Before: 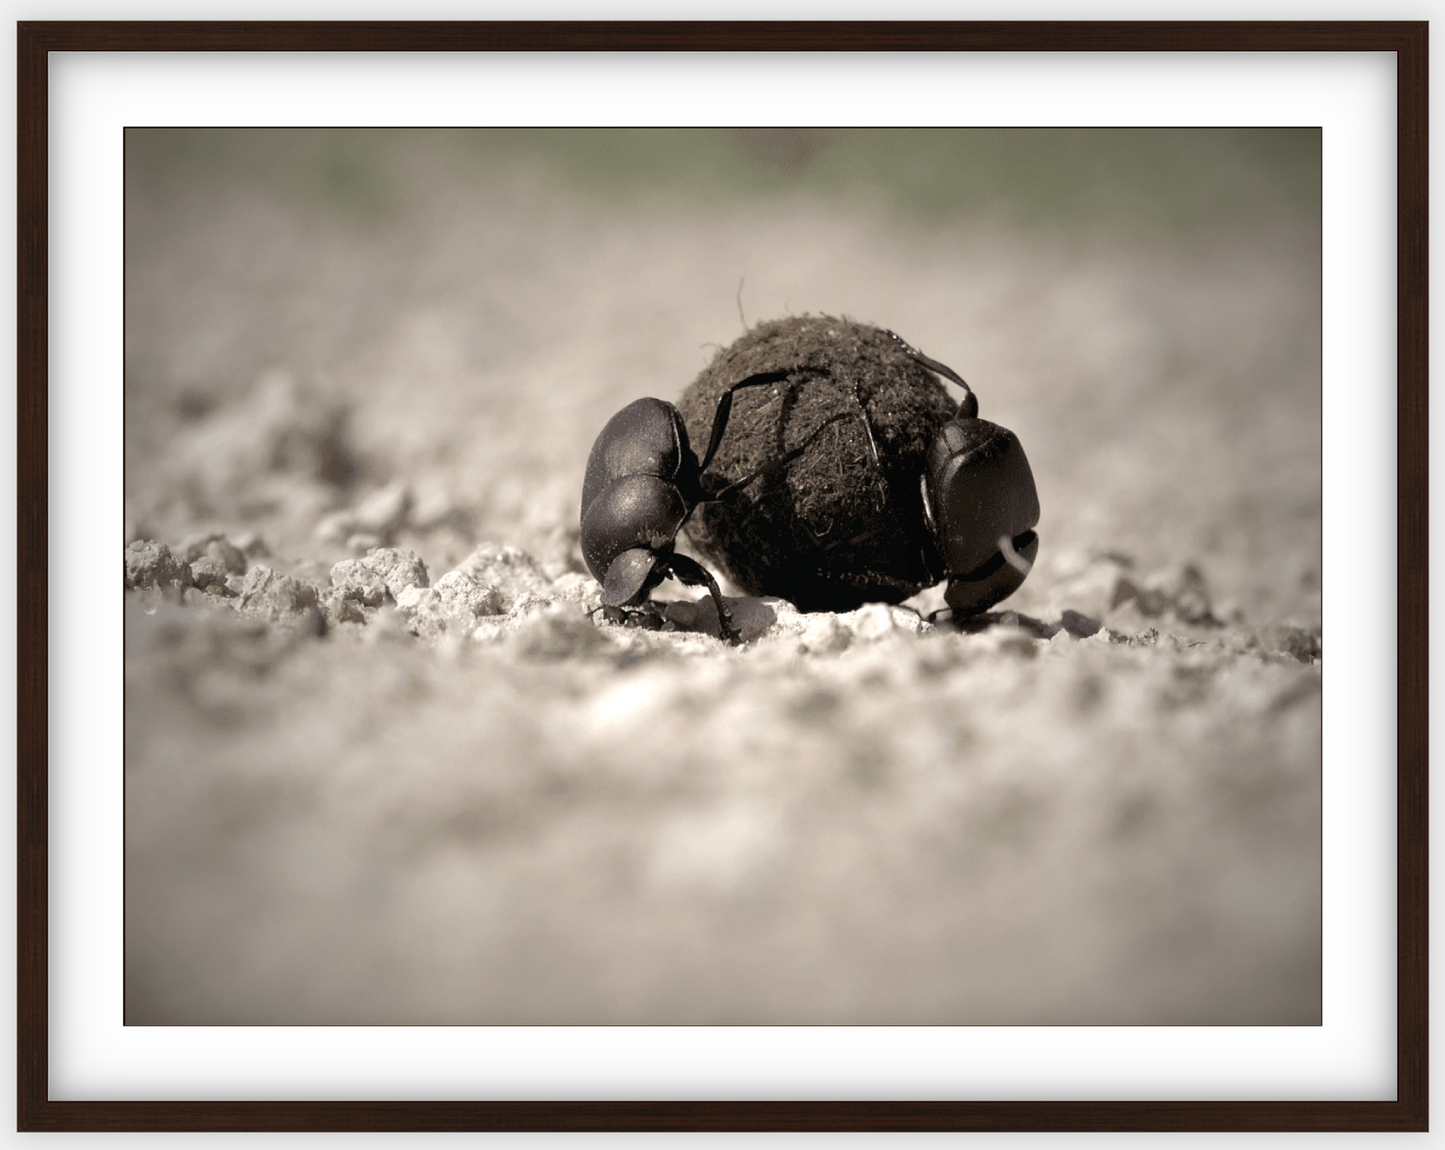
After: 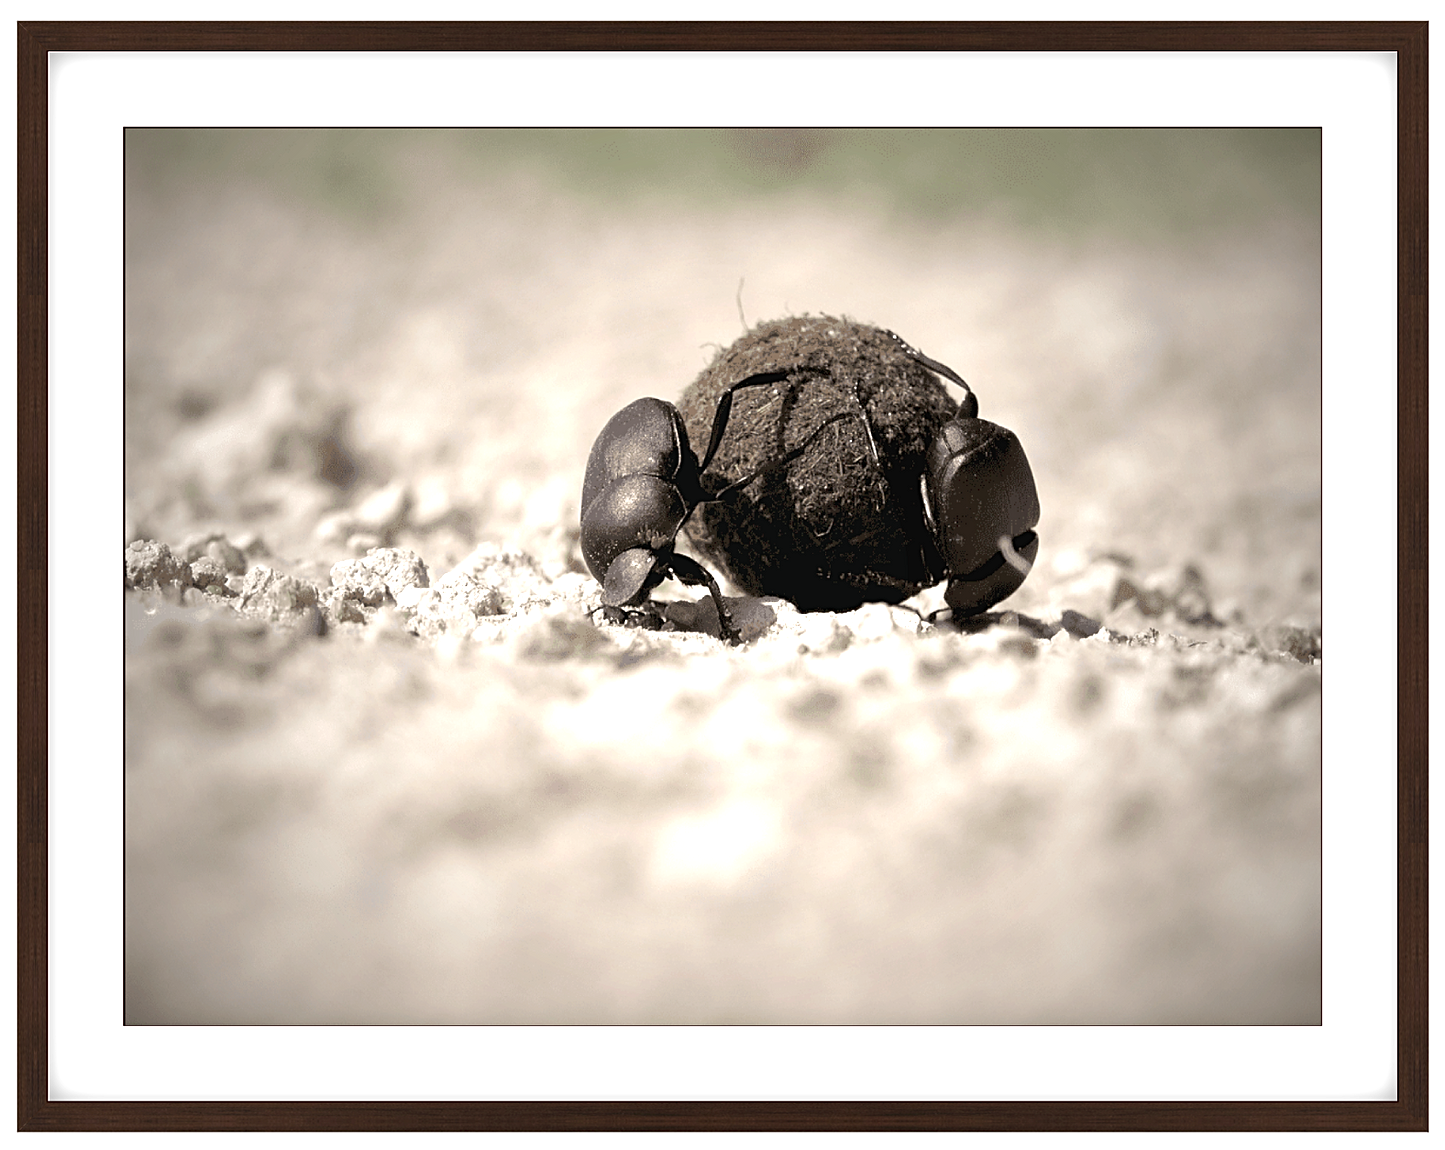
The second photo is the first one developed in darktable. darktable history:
exposure: black level correction 0, exposure 0.703 EV, compensate highlight preservation false
sharpen: on, module defaults
